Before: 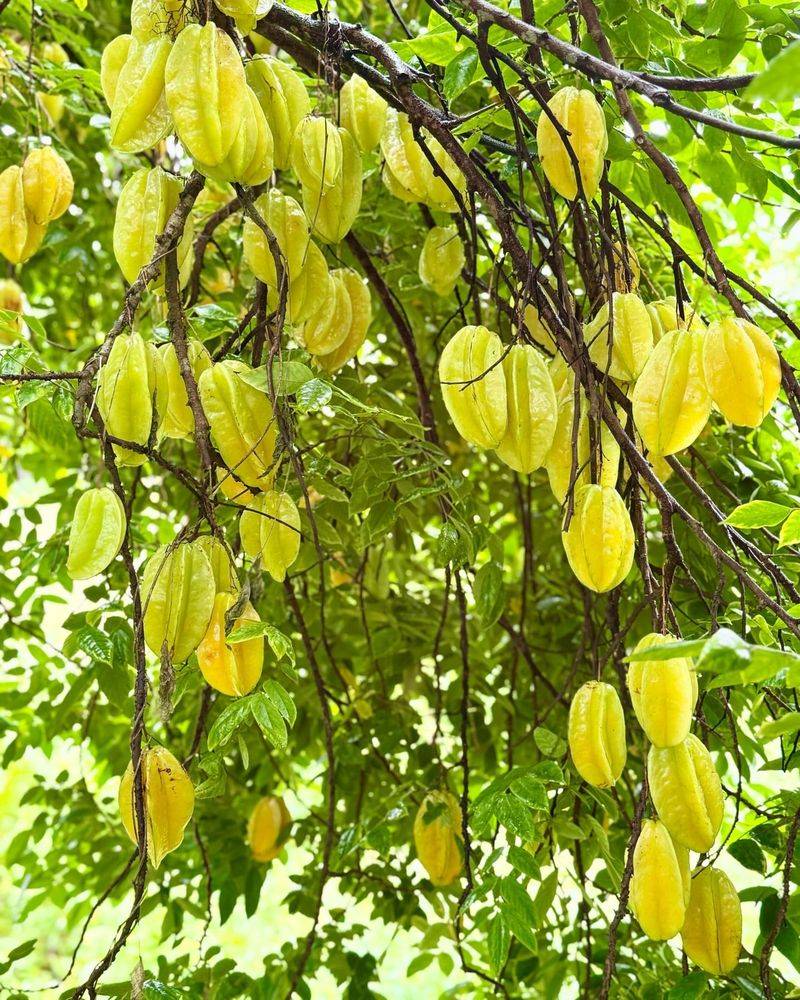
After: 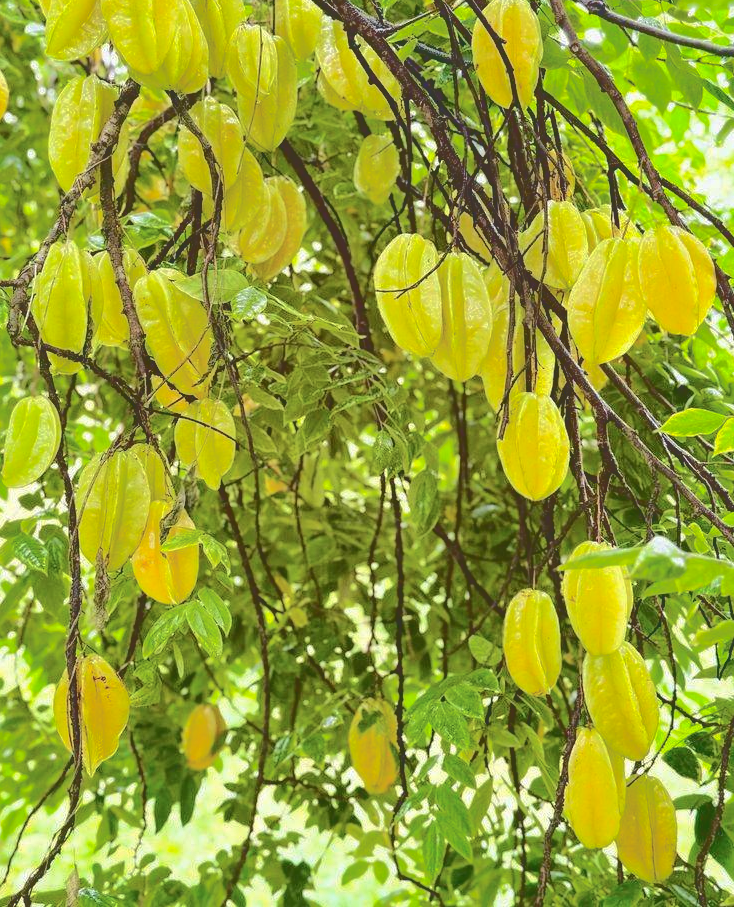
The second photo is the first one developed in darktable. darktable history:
shadows and highlights: on, module defaults
tone curve: curves: ch0 [(0, 0) (0.003, 0.169) (0.011, 0.169) (0.025, 0.169) (0.044, 0.173) (0.069, 0.178) (0.1, 0.183) (0.136, 0.185) (0.177, 0.197) (0.224, 0.227) (0.277, 0.292) (0.335, 0.391) (0.399, 0.491) (0.468, 0.592) (0.543, 0.672) (0.623, 0.734) (0.709, 0.785) (0.801, 0.844) (0.898, 0.893) (1, 1)], color space Lab, independent channels, preserve colors none
crop and rotate: left 8.231%, top 9.265%
